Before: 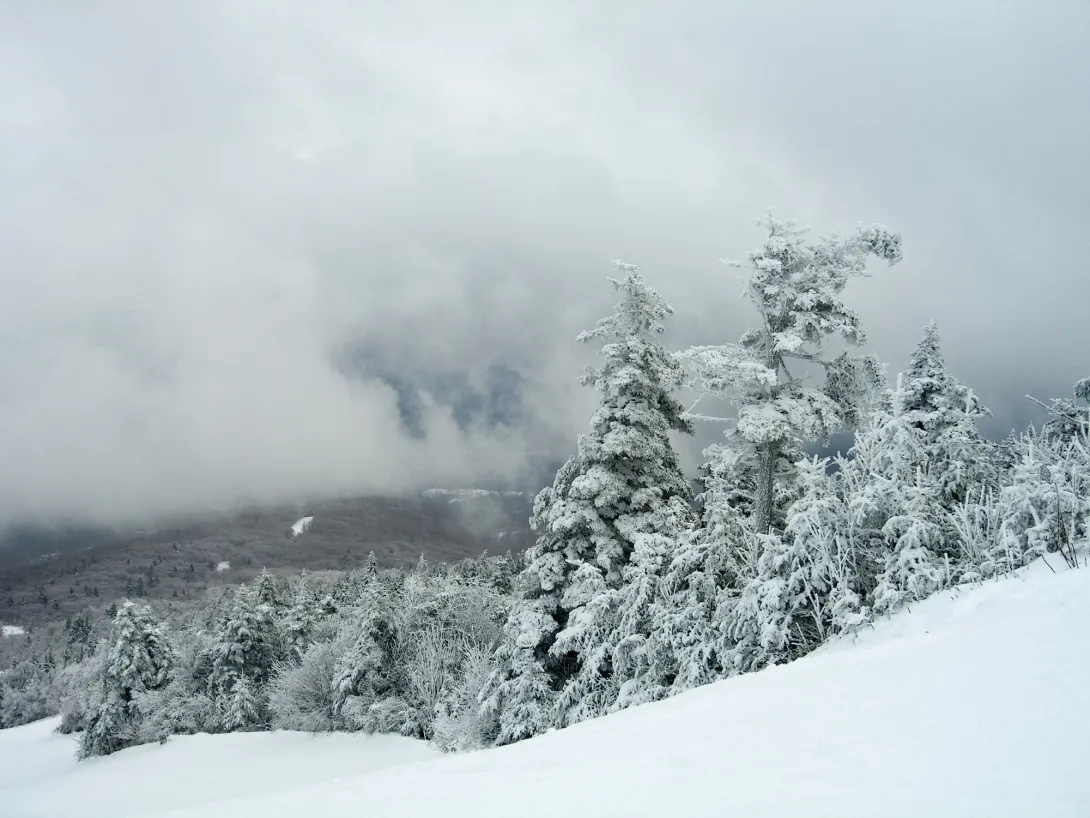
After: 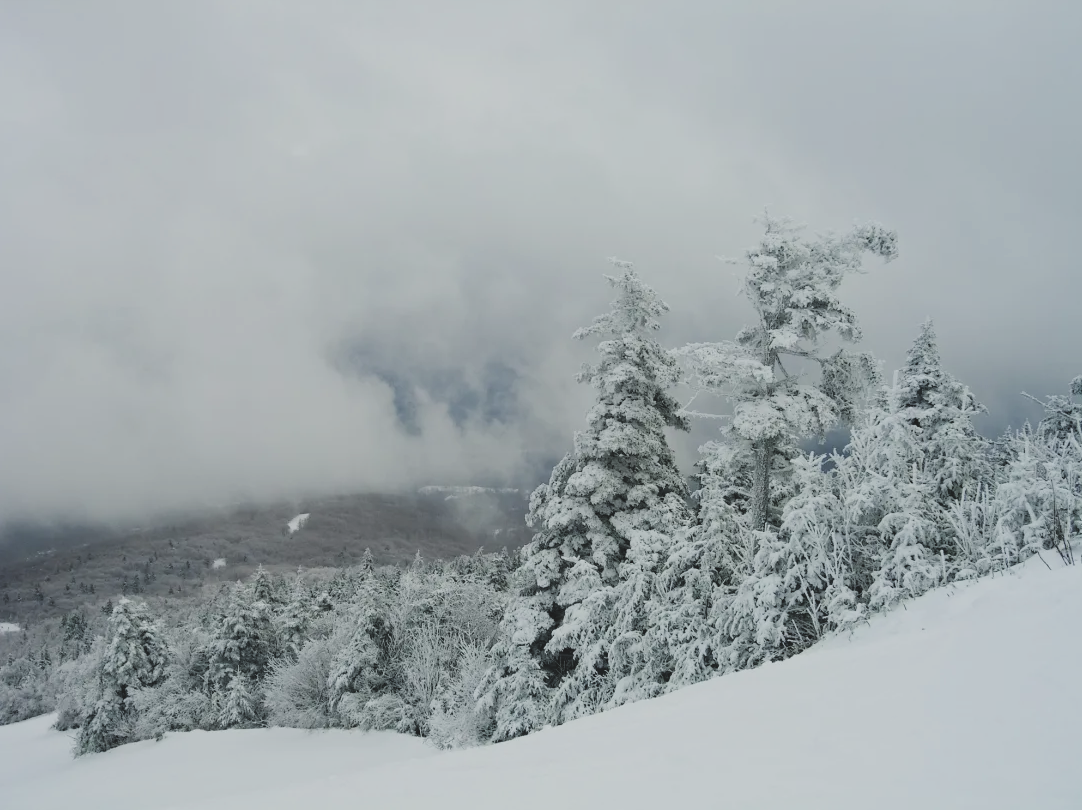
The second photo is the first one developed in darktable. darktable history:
crop: left 0.434%, top 0.485%, right 0.244%, bottom 0.386%
exposure: black level correction -0.025, exposure -0.117 EV, compensate highlight preservation false
filmic rgb: black relative exposure -7.65 EV, white relative exposure 4.56 EV, hardness 3.61
